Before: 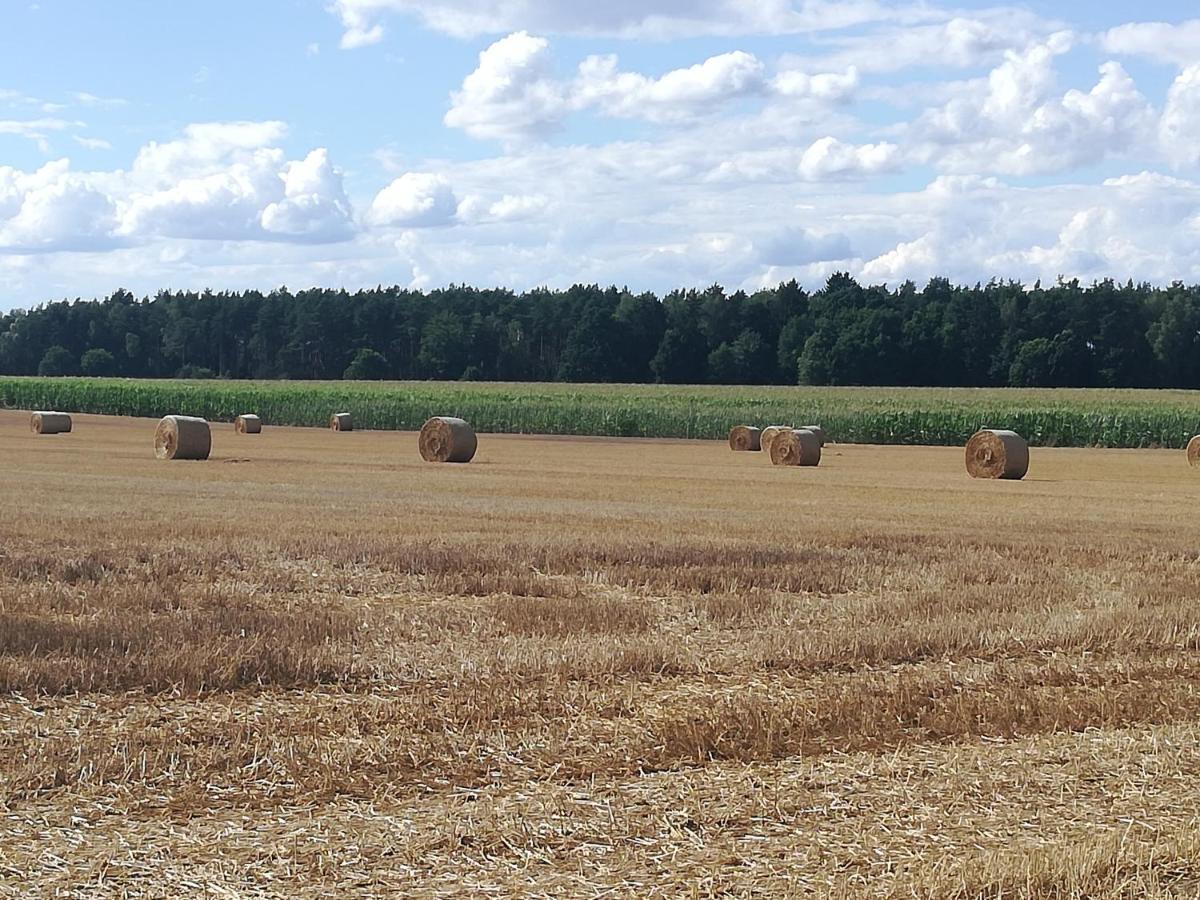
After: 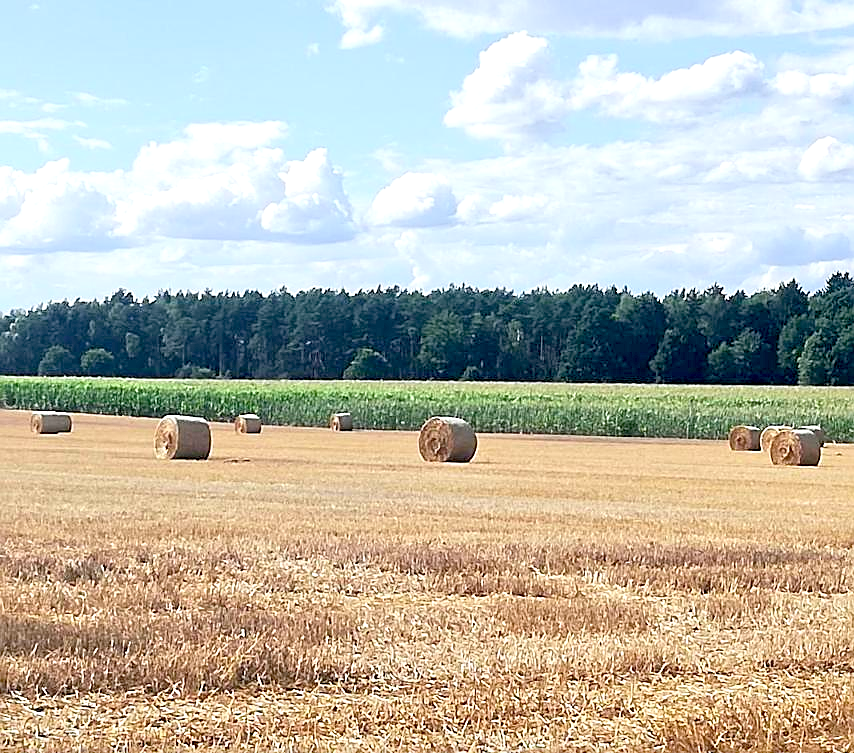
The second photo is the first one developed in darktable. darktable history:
crop: right 28.807%, bottom 16.254%
sharpen: amount 0.598
tone equalizer: -8 EV 1.96 EV, -7 EV 1.99 EV, -6 EV 1.98 EV, -5 EV 1.97 EV, -4 EV 1.96 EV, -3 EV 1.47 EV, -2 EV 0.988 EV, -1 EV 0.505 EV, edges refinement/feathering 500, mask exposure compensation -1.57 EV, preserve details guided filter
exposure: black level correction 0.011, exposure -0.473 EV, compensate highlight preservation false
